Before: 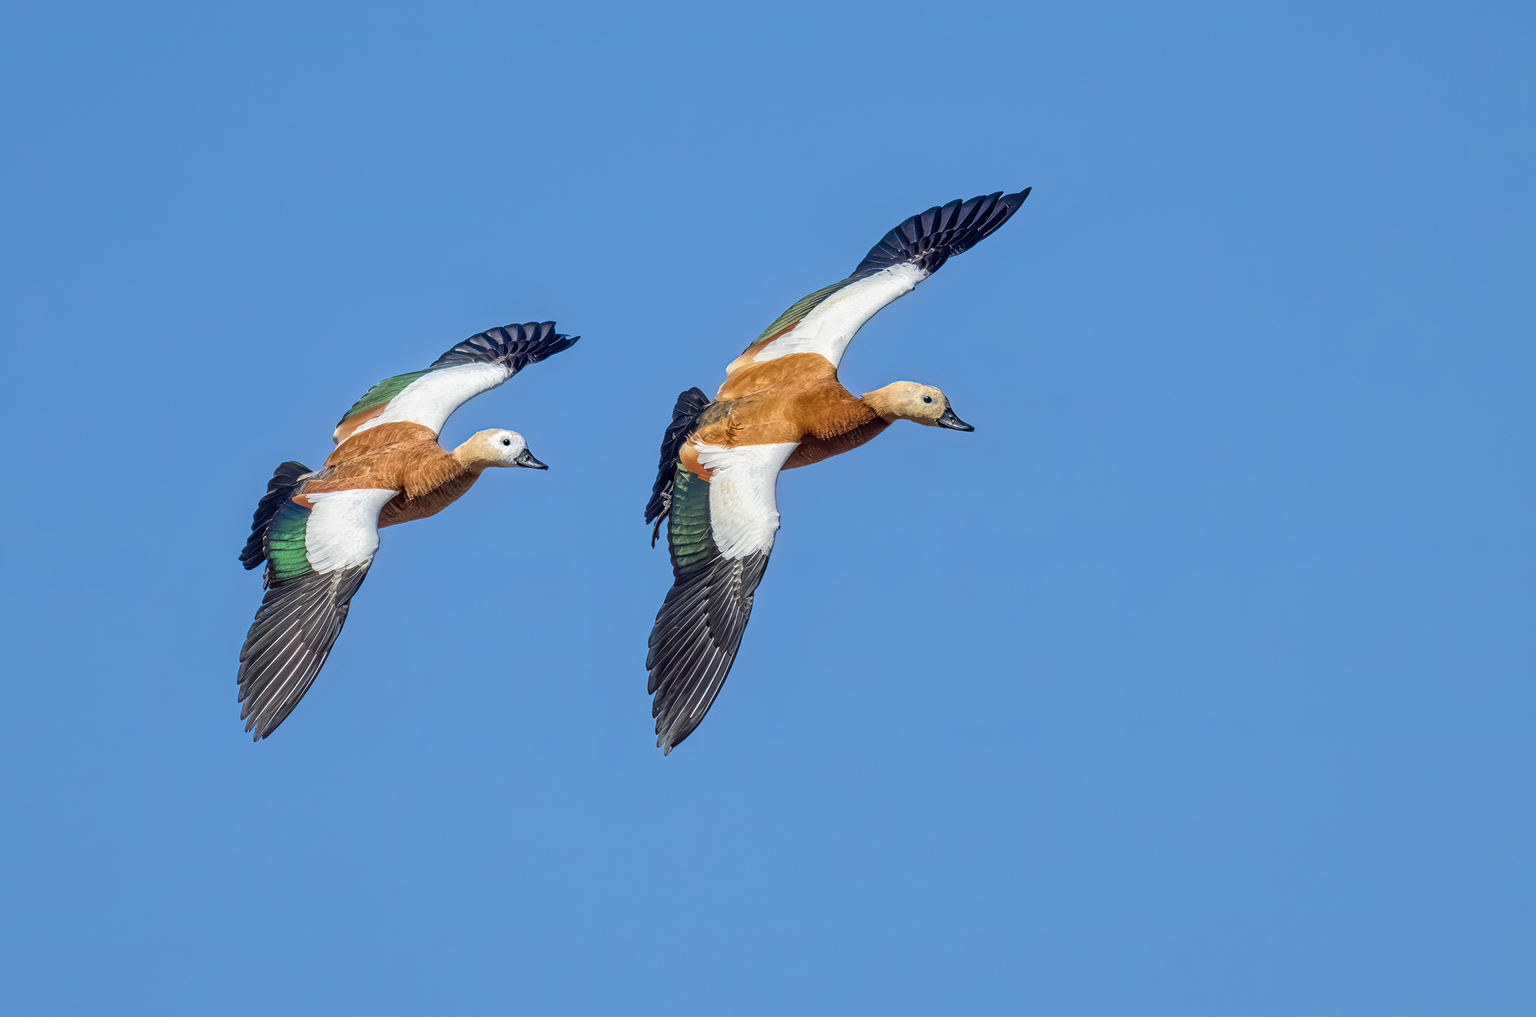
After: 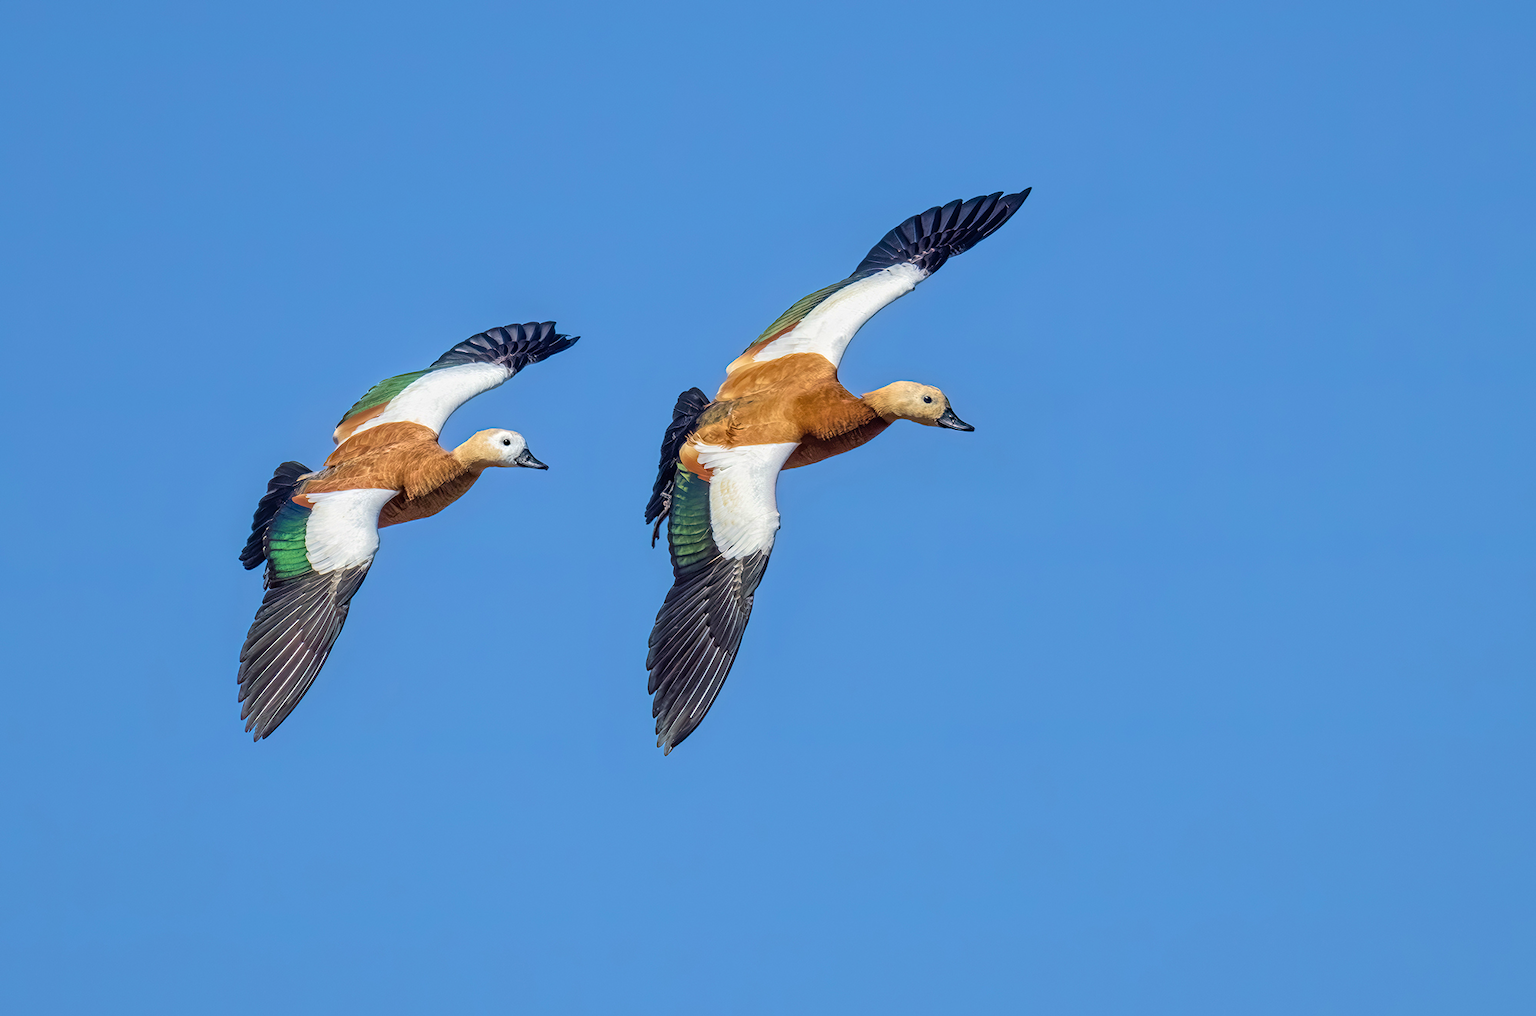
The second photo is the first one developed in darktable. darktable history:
velvia: strength 29.27%
base curve: preserve colors none
